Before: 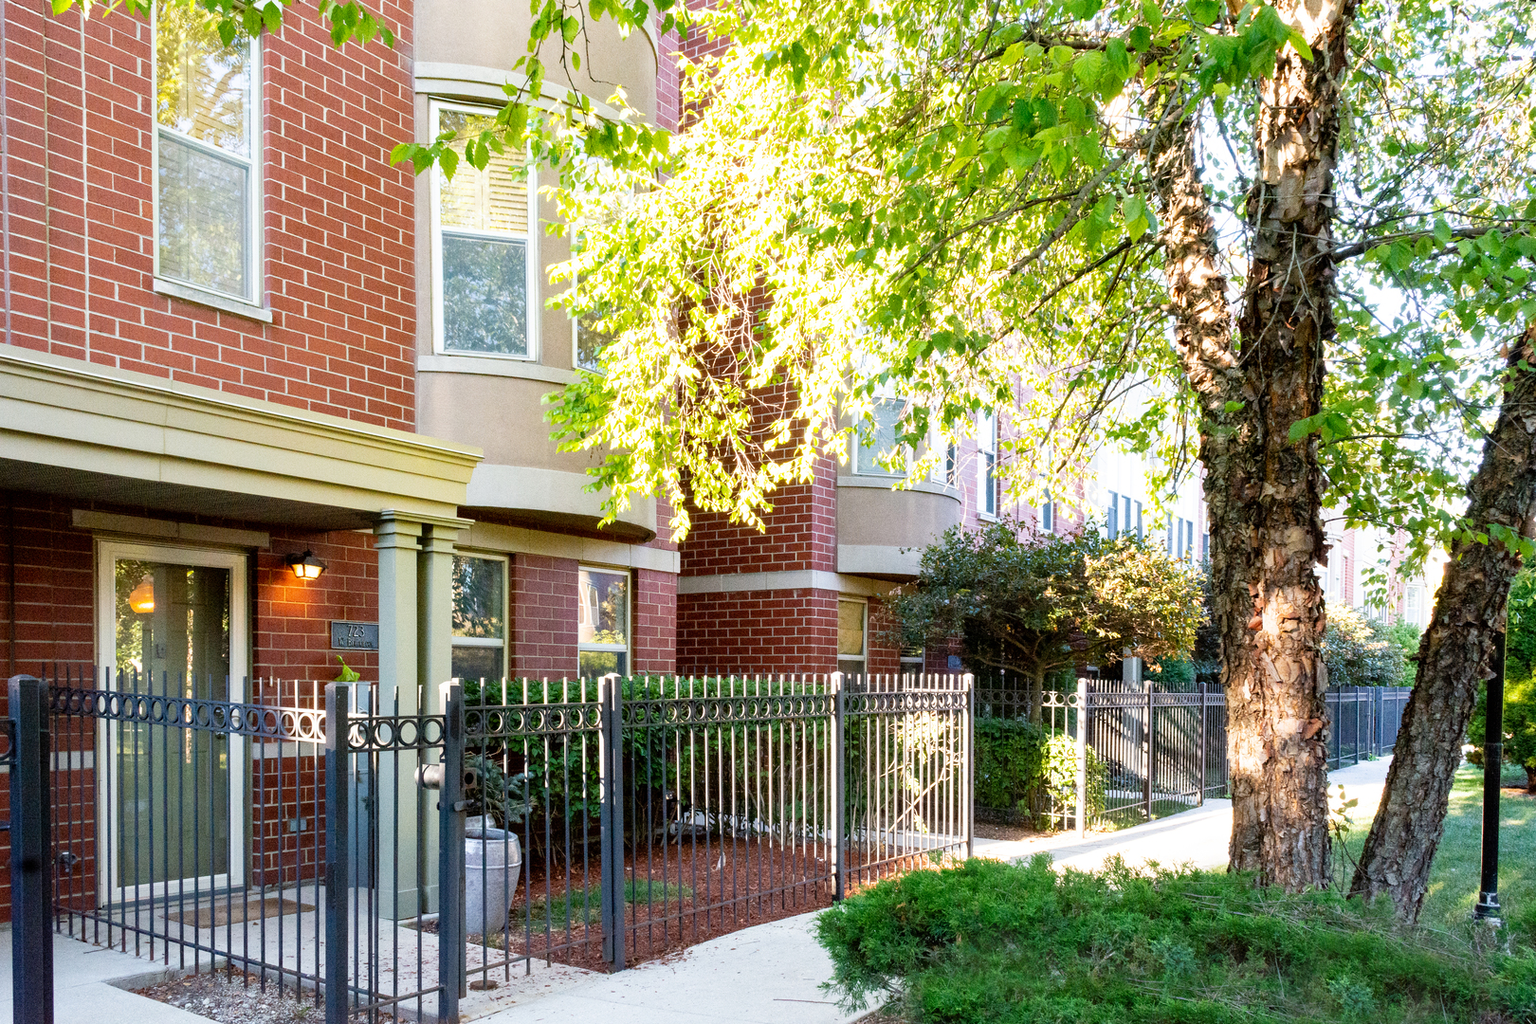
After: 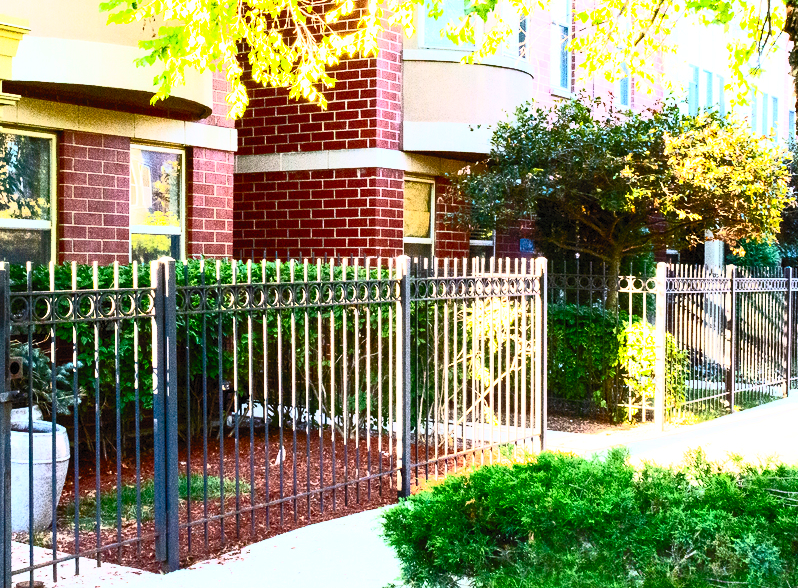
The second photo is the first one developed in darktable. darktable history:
crop: left 29.646%, top 42.017%, right 21.067%, bottom 3.485%
contrast brightness saturation: contrast 0.833, brightness 0.597, saturation 0.607
